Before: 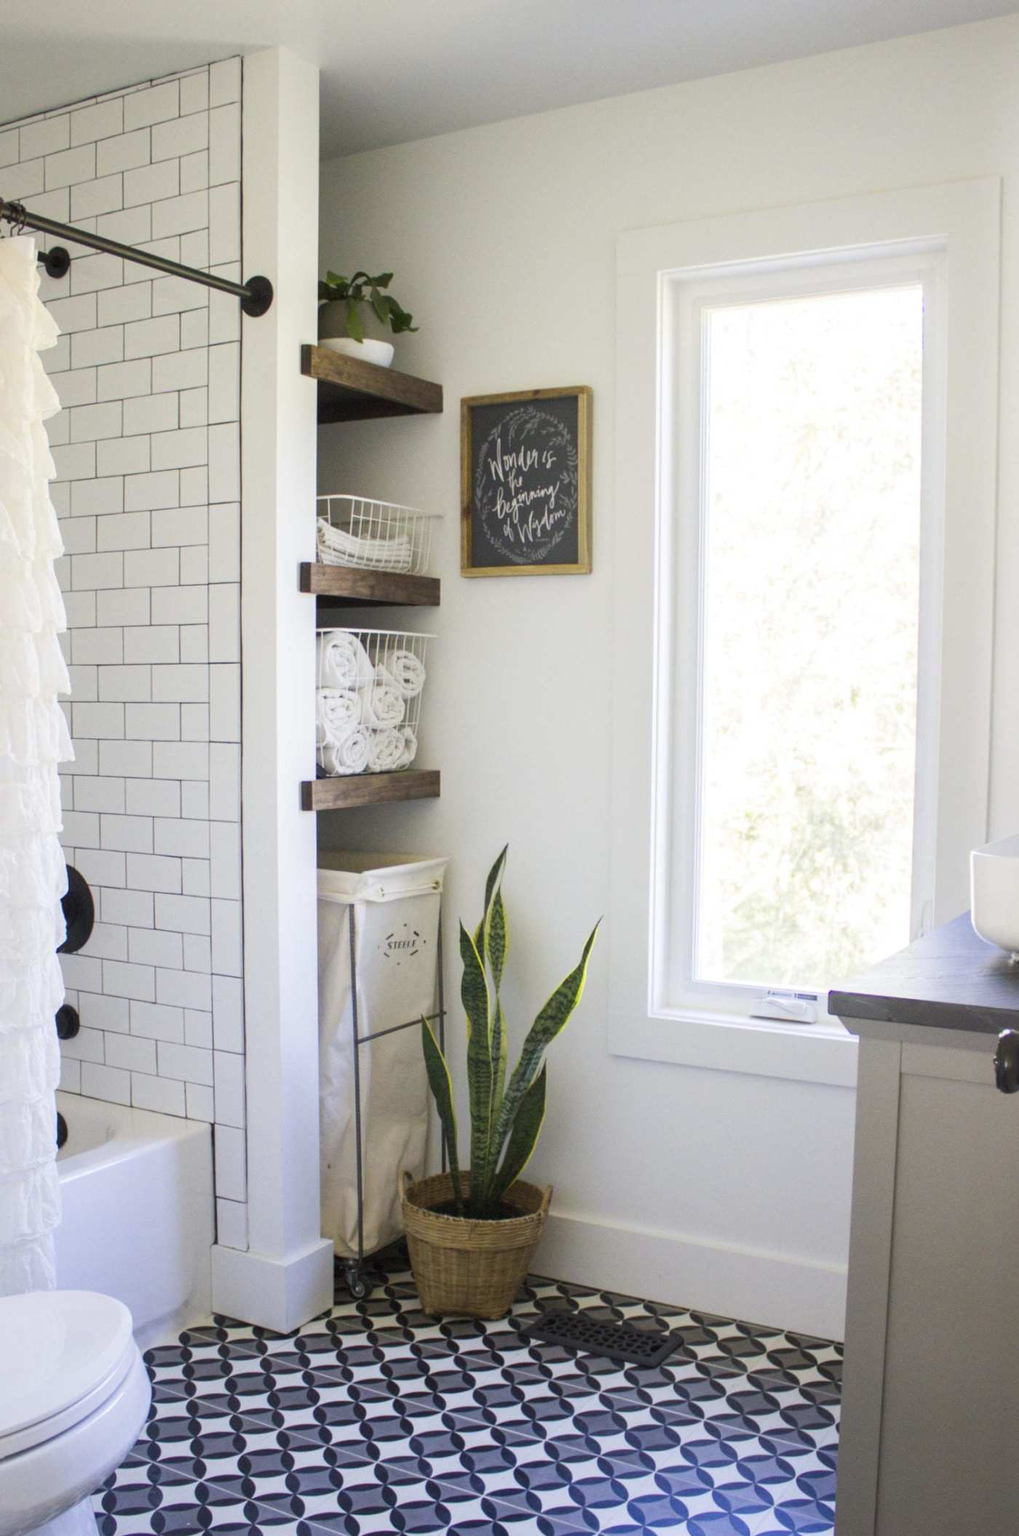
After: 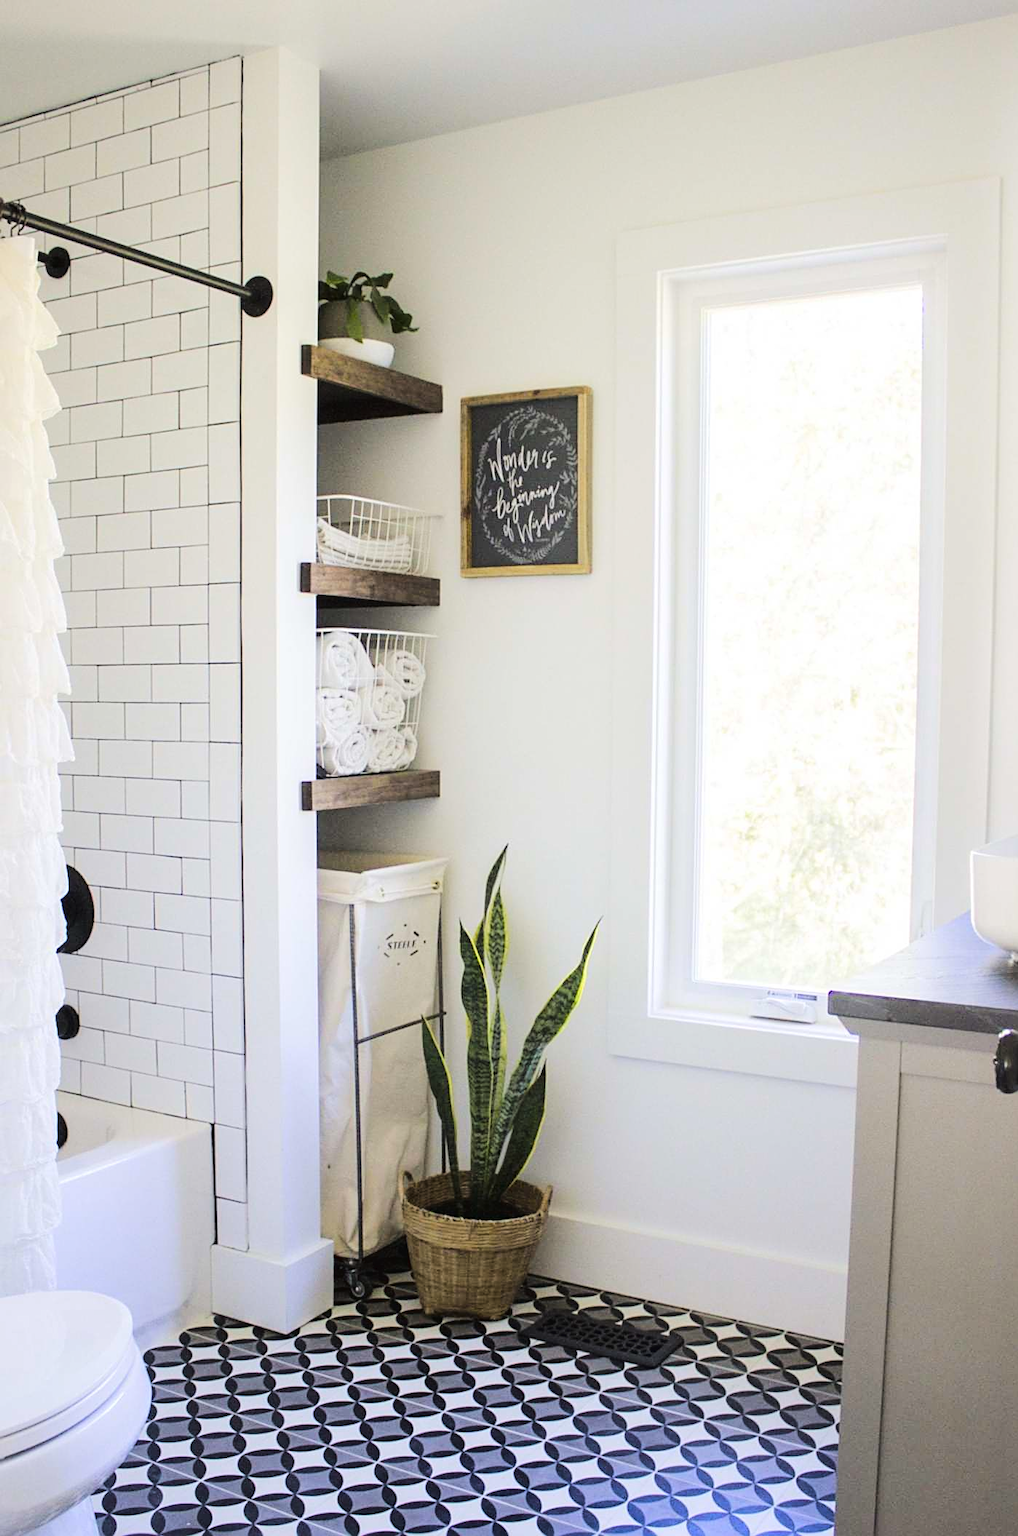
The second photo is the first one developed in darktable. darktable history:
tone curve: curves: ch0 [(0, 0) (0.003, 0.019) (0.011, 0.021) (0.025, 0.023) (0.044, 0.026) (0.069, 0.037) (0.1, 0.059) (0.136, 0.088) (0.177, 0.138) (0.224, 0.199) (0.277, 0.279) (0.335, 0.376) (0.399, 0.481) (0.468, 0.581) (0.543, 0.658) (0.623, 0.735) (0.709, 0.8) (0.801, 0.861) (0.898, 0.928) (1, 1)], color space Lab, linked channels, preserve colors none
sharpen: on, module defaults
